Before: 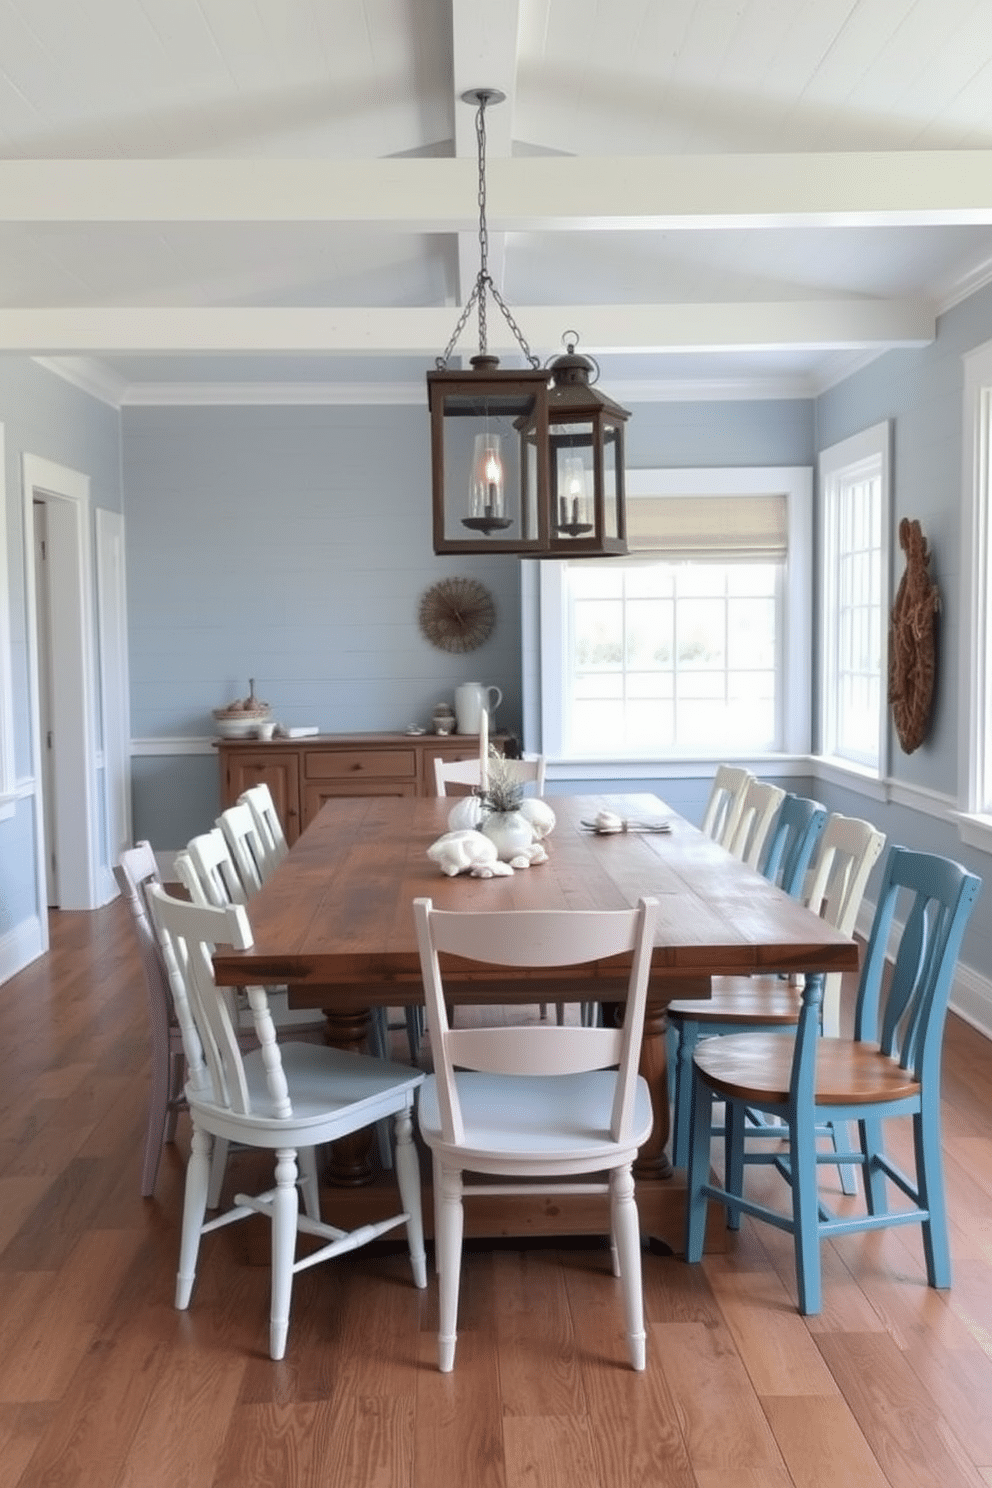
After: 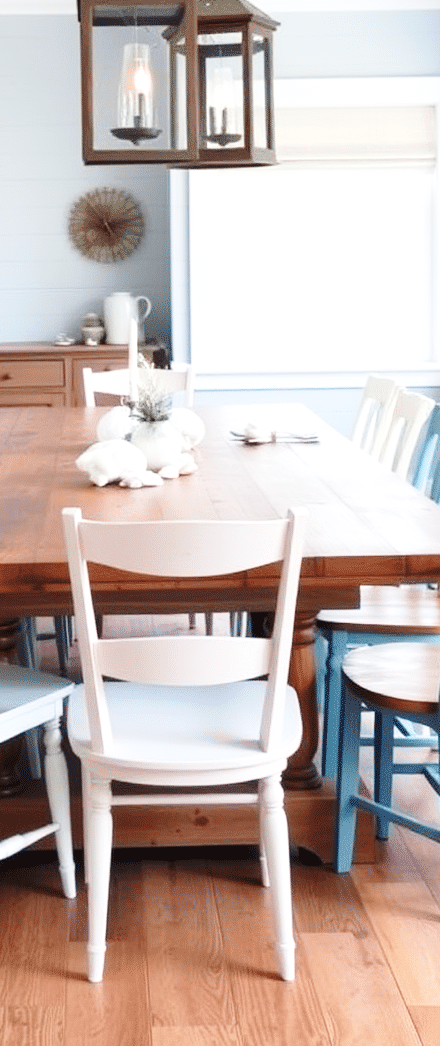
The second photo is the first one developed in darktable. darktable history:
crop: left 35.432%, top 26.233%, right 20.145%, bottom 3.432%
base curve: curves: ch0 [(0, 0) (0.028, 0.03) (0.121, 0.232) (0.46, 0.748) (0.859, 0.968) (1, 1)], preserve colors none
exposure: black level correction 0, exposure 0.5 EV, compensate highlight preservation false
